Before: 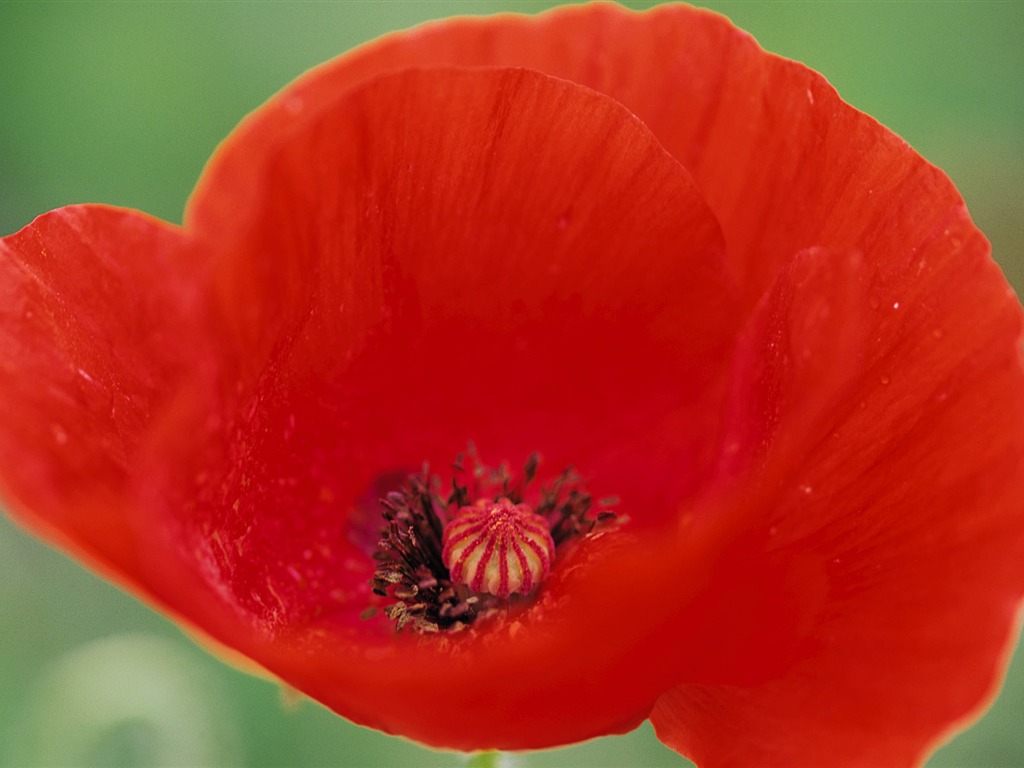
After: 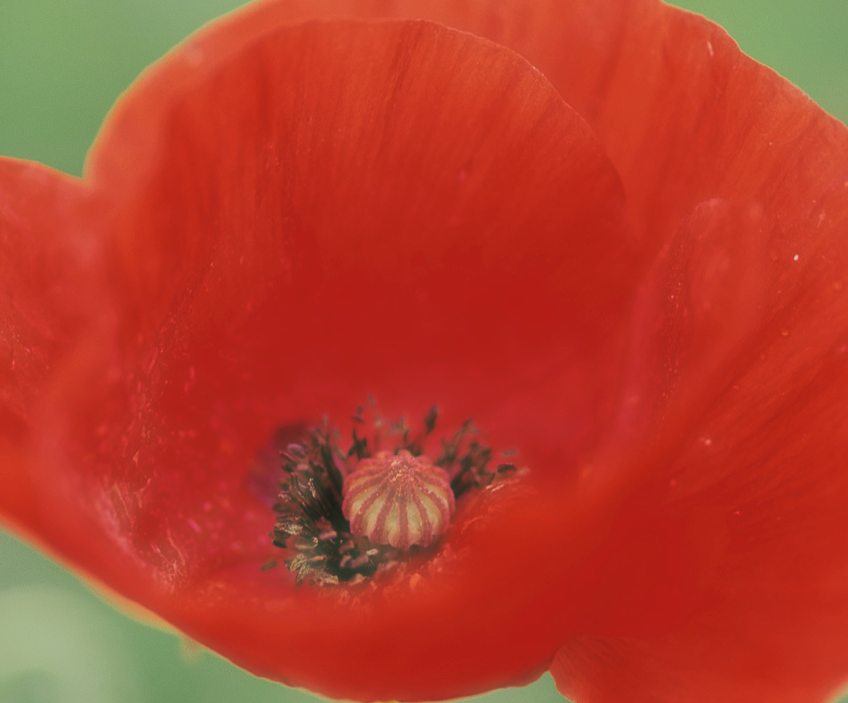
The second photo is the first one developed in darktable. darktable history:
exposure: compensate highlight preservation false
haze removal: strength -0.9, distance 0.225, compatibility mode true, adaptive false
crop: left 9.807%, top 6.259%, right 7.334%, bottom 2.177%
